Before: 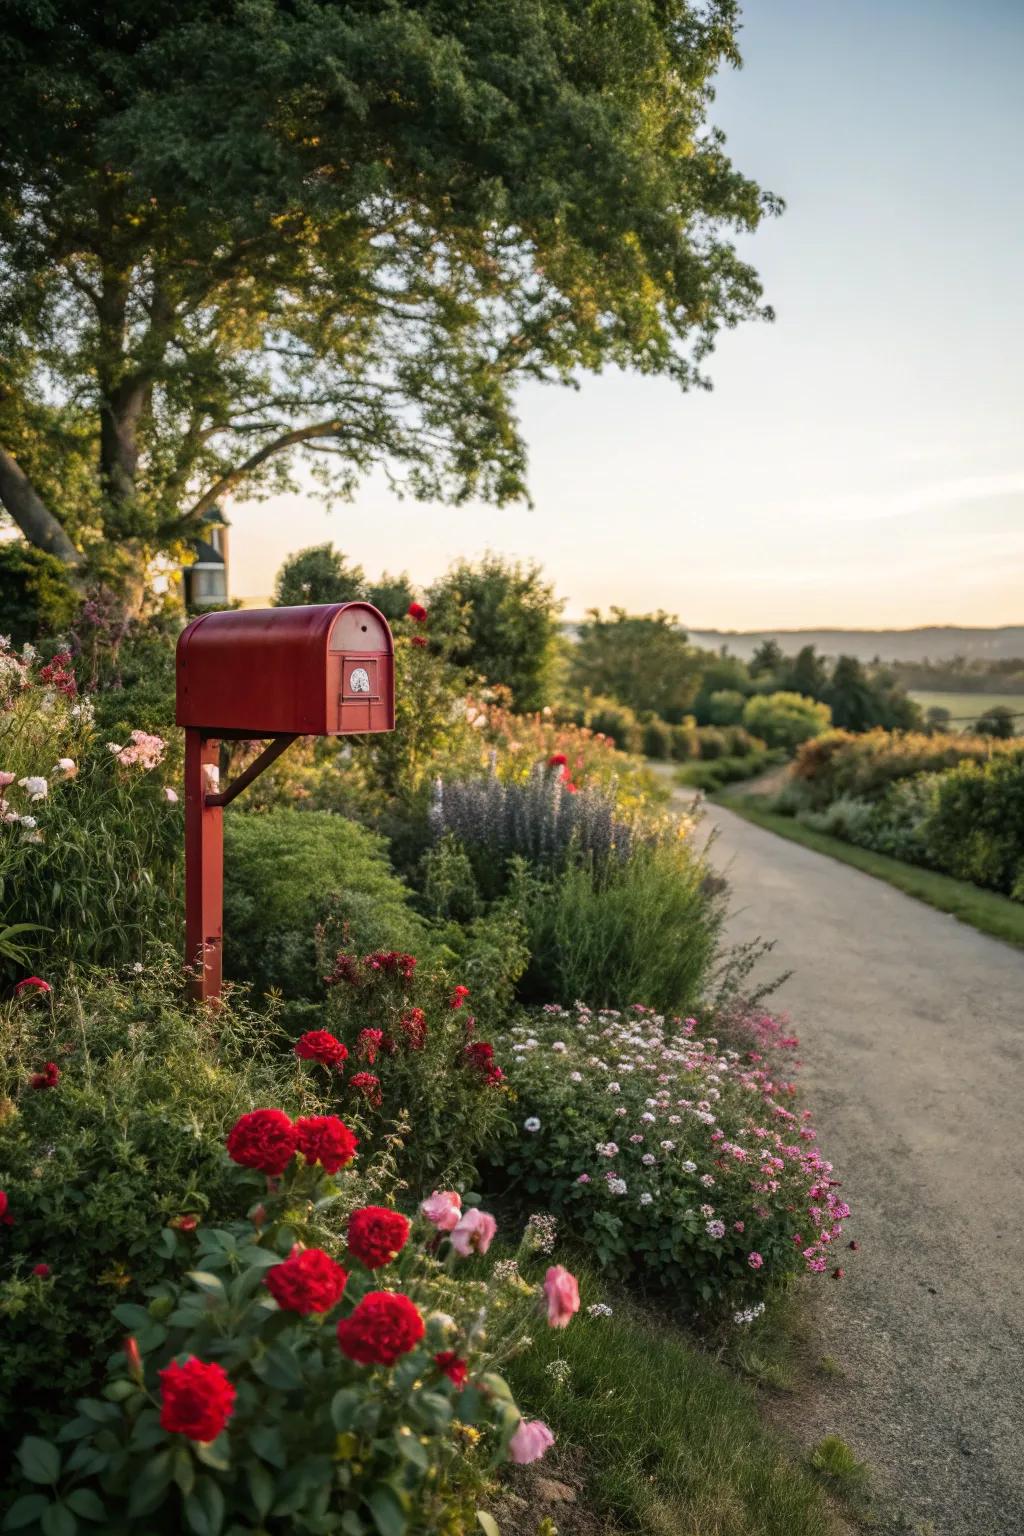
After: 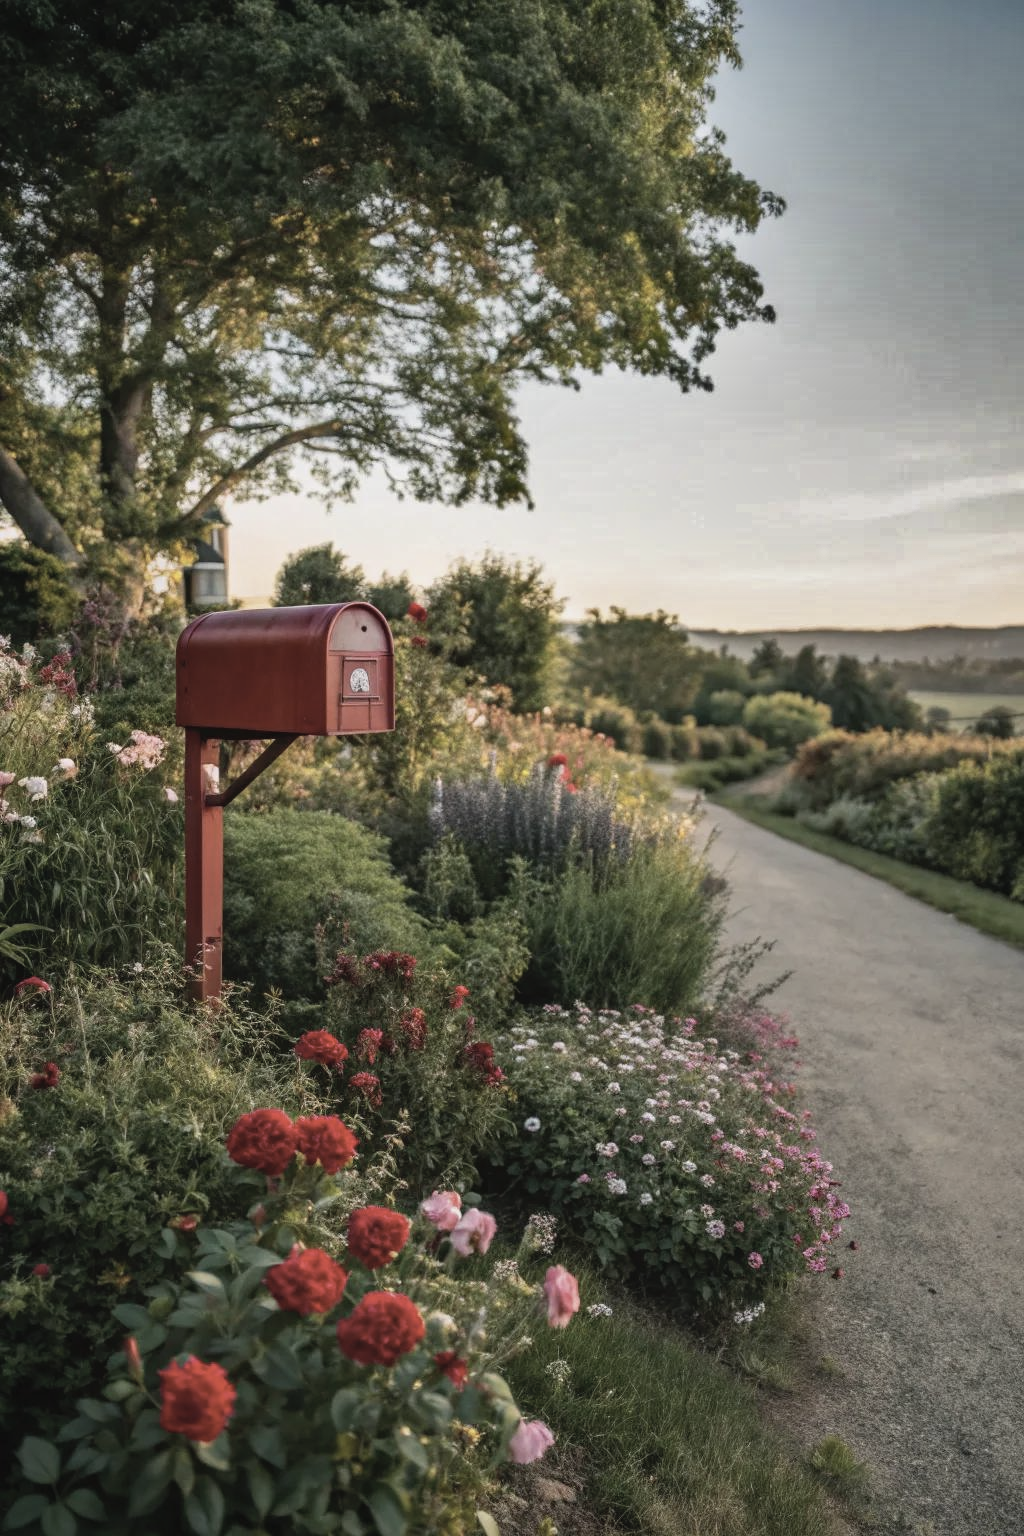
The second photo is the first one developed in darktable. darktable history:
color calibration: gray › normalize channels true, illuminant same as pipeline (D50), adaptation XYZ, x 0.345, y 0.357, temperature 5004.35 K, gamut compression 0.01
contrast brightness saturation: contrast -0.061, saturation -0.409
color balance rgb: perceptual saturation grading › global saturation 0.084%, global vibrance 14.299%
shadows and highlights: shadows 19.52, highlights -84.5, soften with gaussian
